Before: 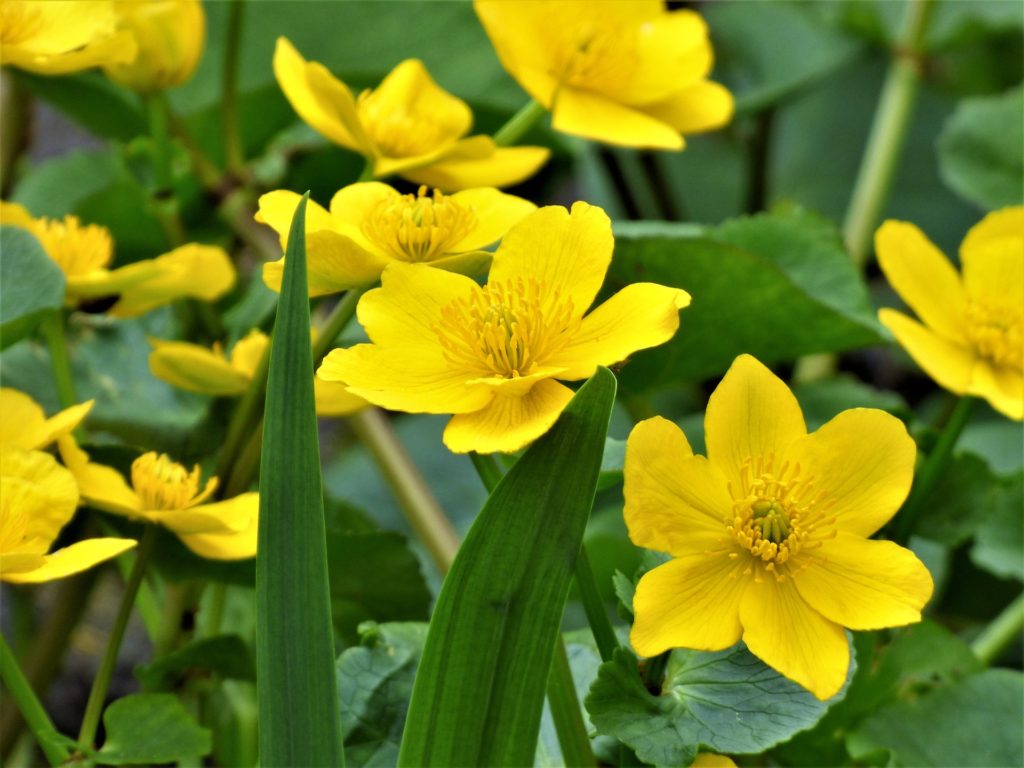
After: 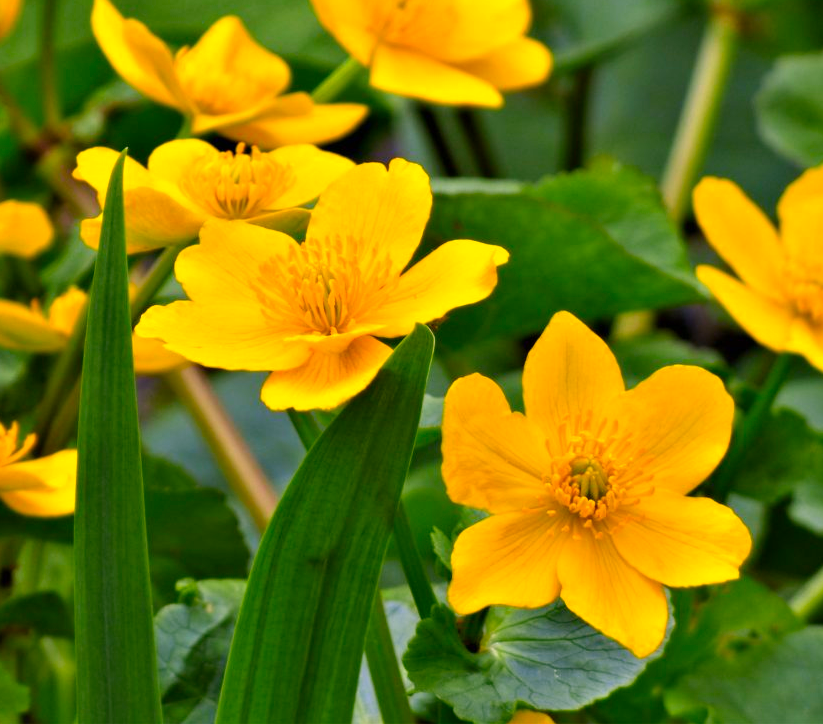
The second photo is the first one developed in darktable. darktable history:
color correction: highlights a* 19.29, highlights b* -11.21, saturation 1.63
crop and rotate: left 17.852%, top 5.724%, right 1.699%
